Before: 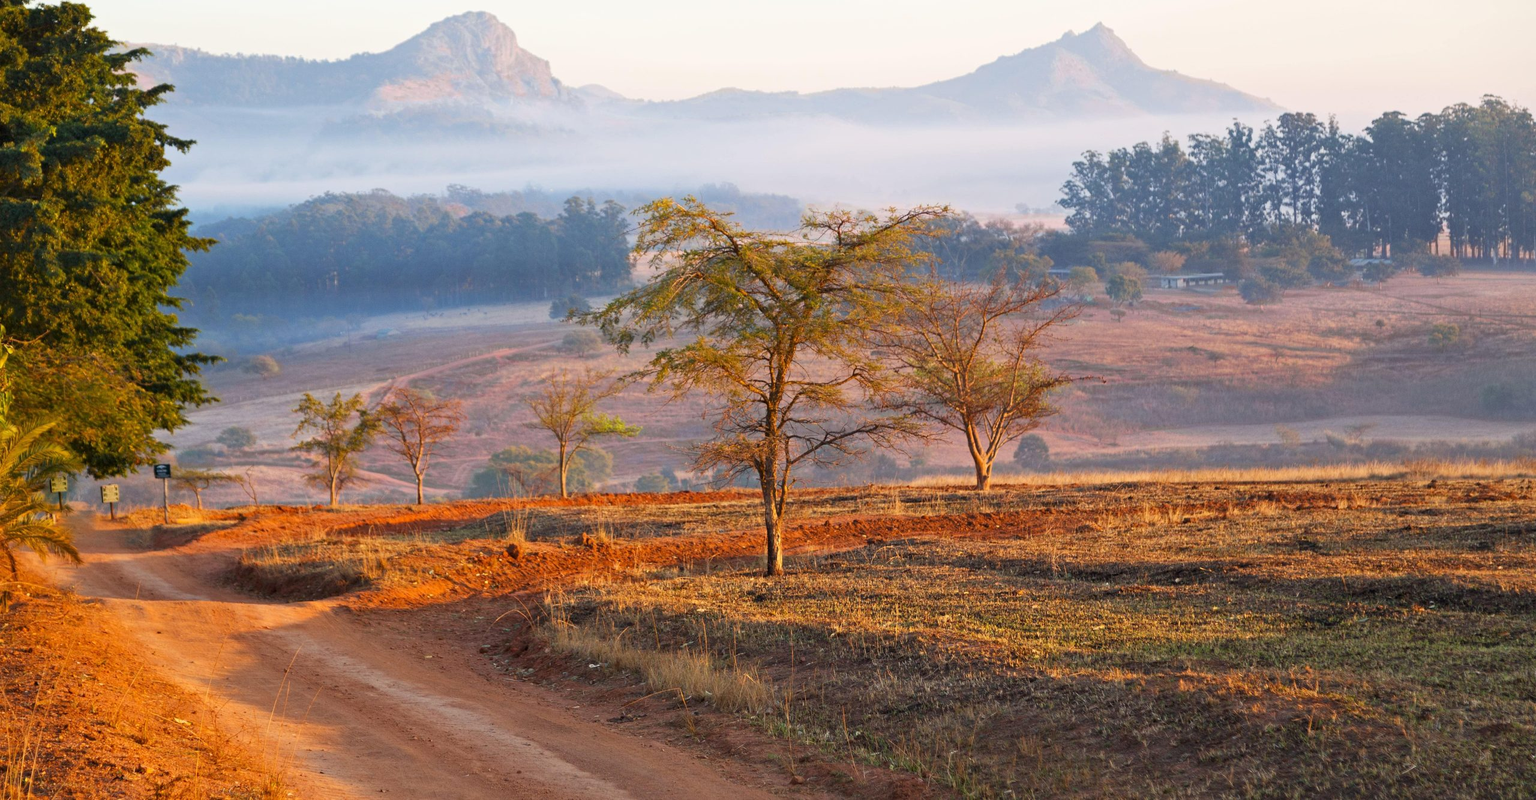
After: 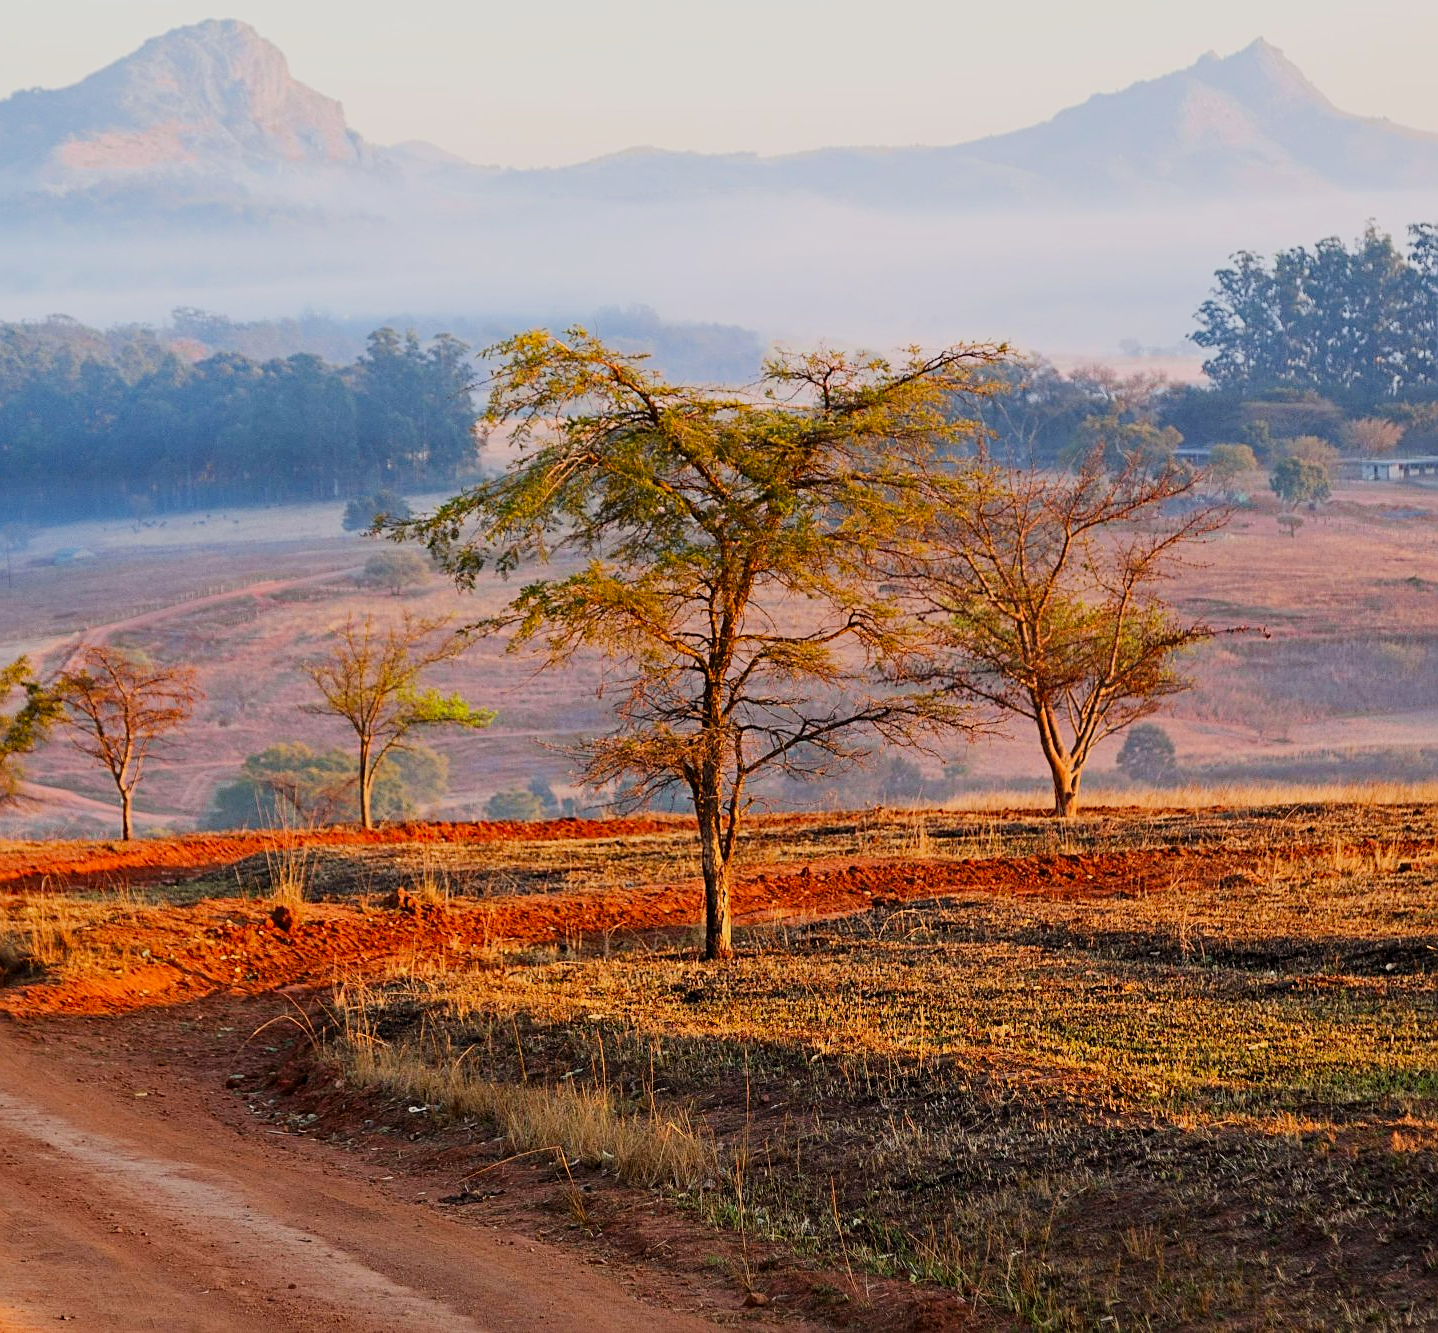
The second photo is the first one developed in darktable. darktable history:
crop and rotate: left 22.403%, right 21.417%
sharpen: on, module defaults
contrast brightness saturation: contrast 0.183, saturation 0.304
filmic rgb: black relative exposure -6.96 EV, white relative exposure 5.62 EV, threshold 6 EV, hardness 2.85, enable highlight reconstruction true
